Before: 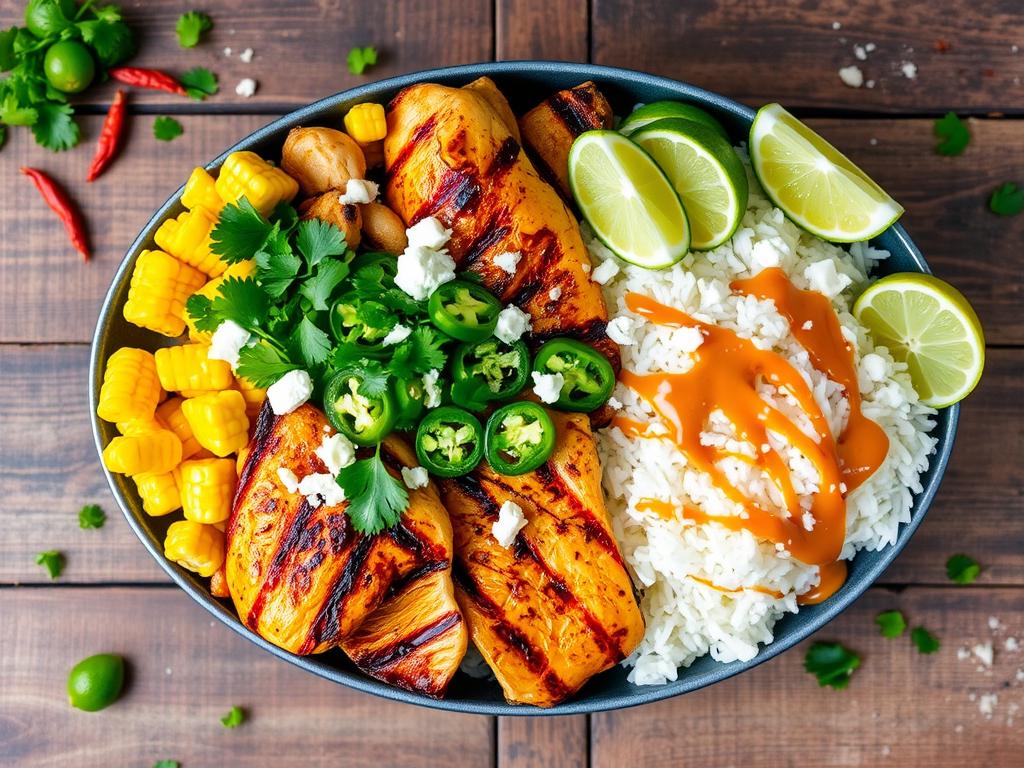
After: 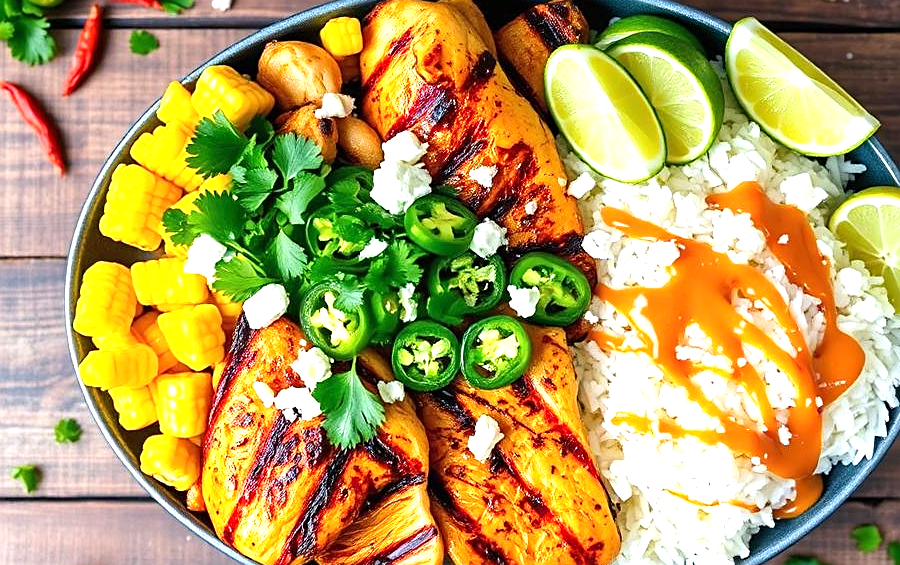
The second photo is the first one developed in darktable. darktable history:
crop and rotate: left 2.425%, top 11.305%, right 9.6%, bottom 15.08%
exposure: black level correction 0, exposure 0.7 EV, compensate exposure bias true, compensate highlight preservation false
sharpen: on, module defaults
